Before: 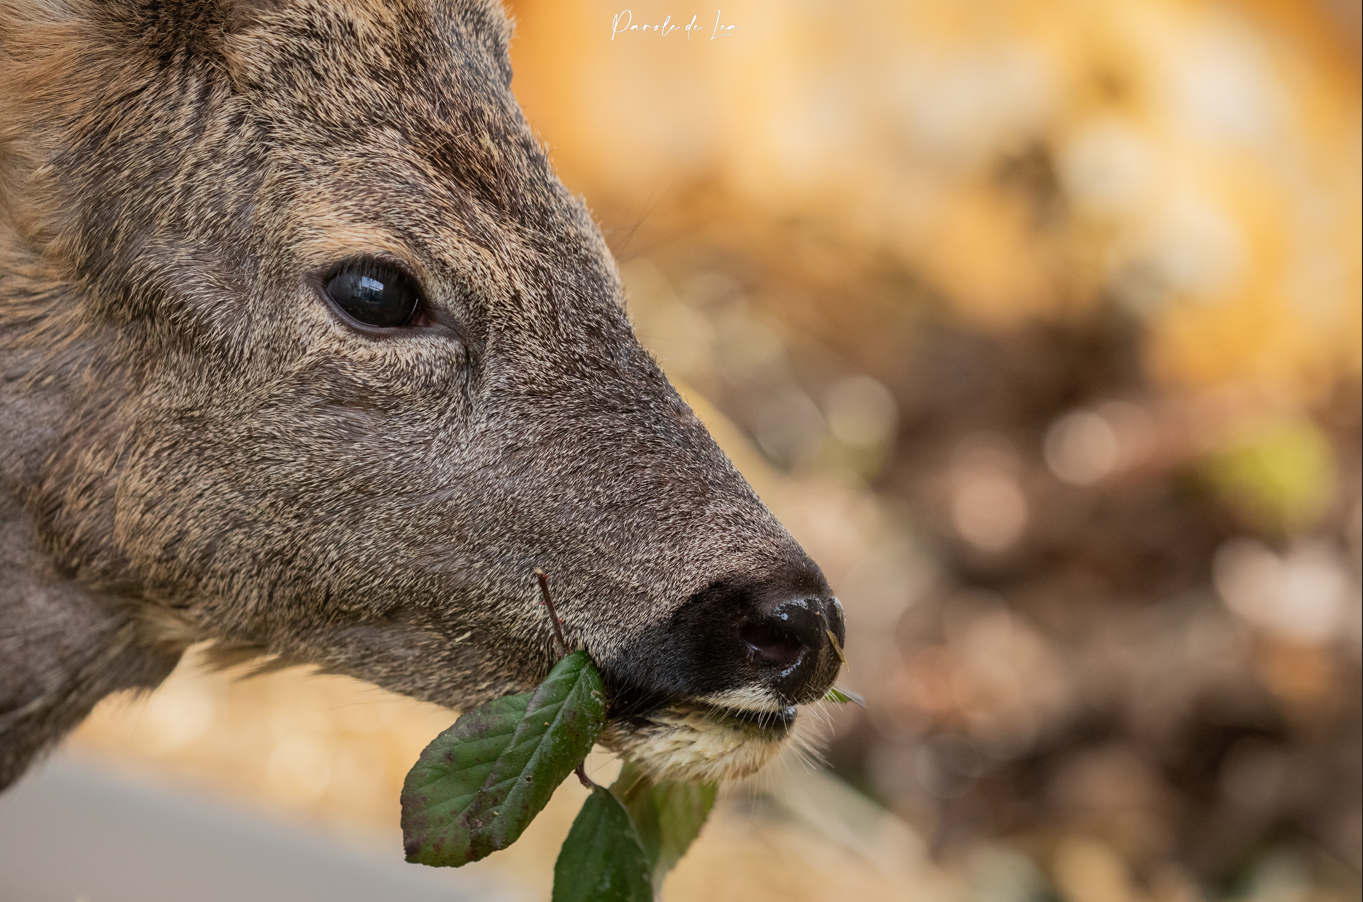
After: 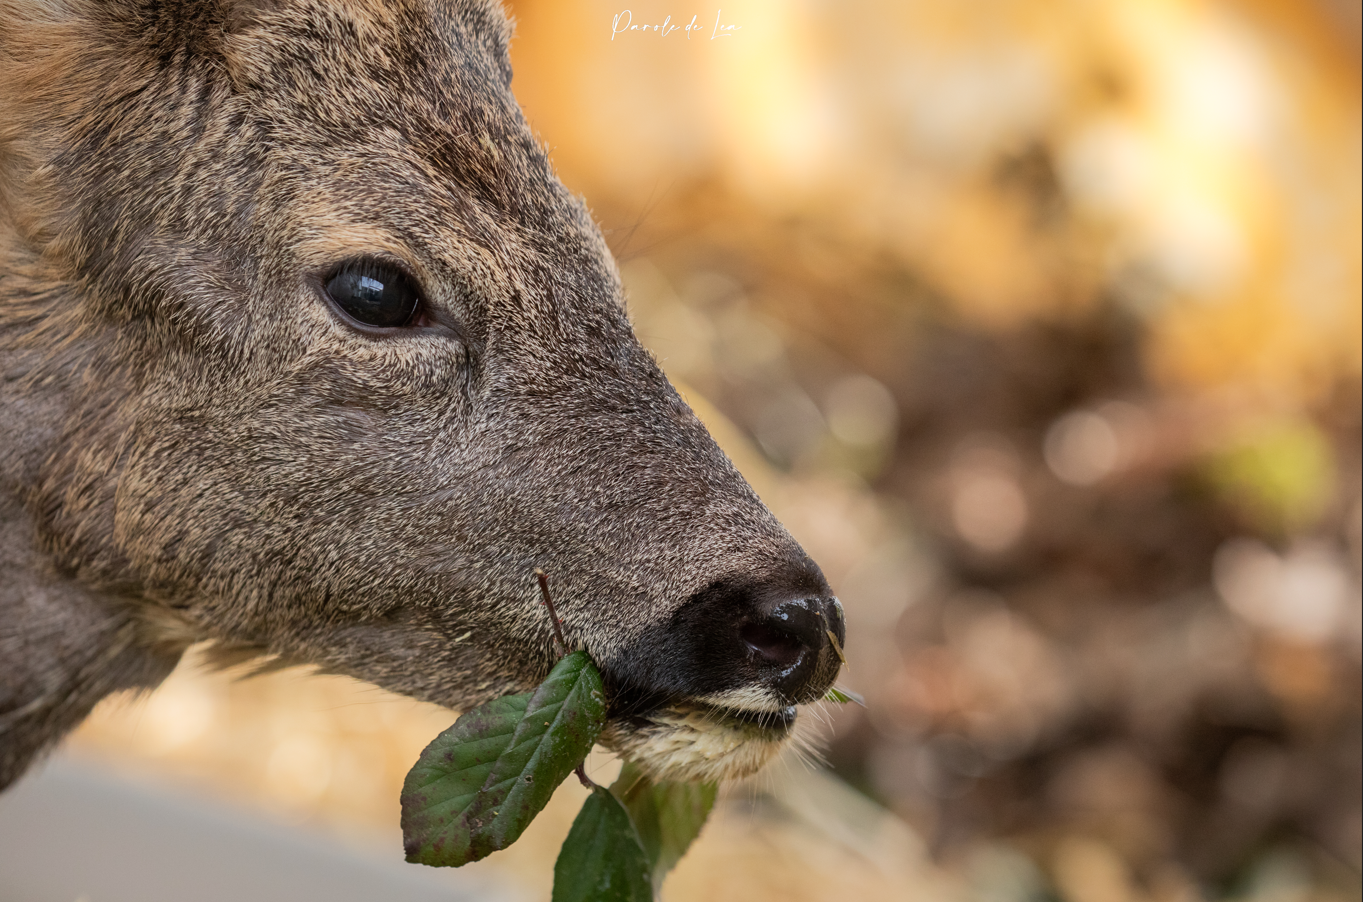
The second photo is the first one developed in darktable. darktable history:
bloom: size 5%, threshold 95%, strength 15%
tone equalizer: -8 EV 0.06 EV, smoothing diameter 25%, edges refinement/feathering 10, preserve details guided filter
